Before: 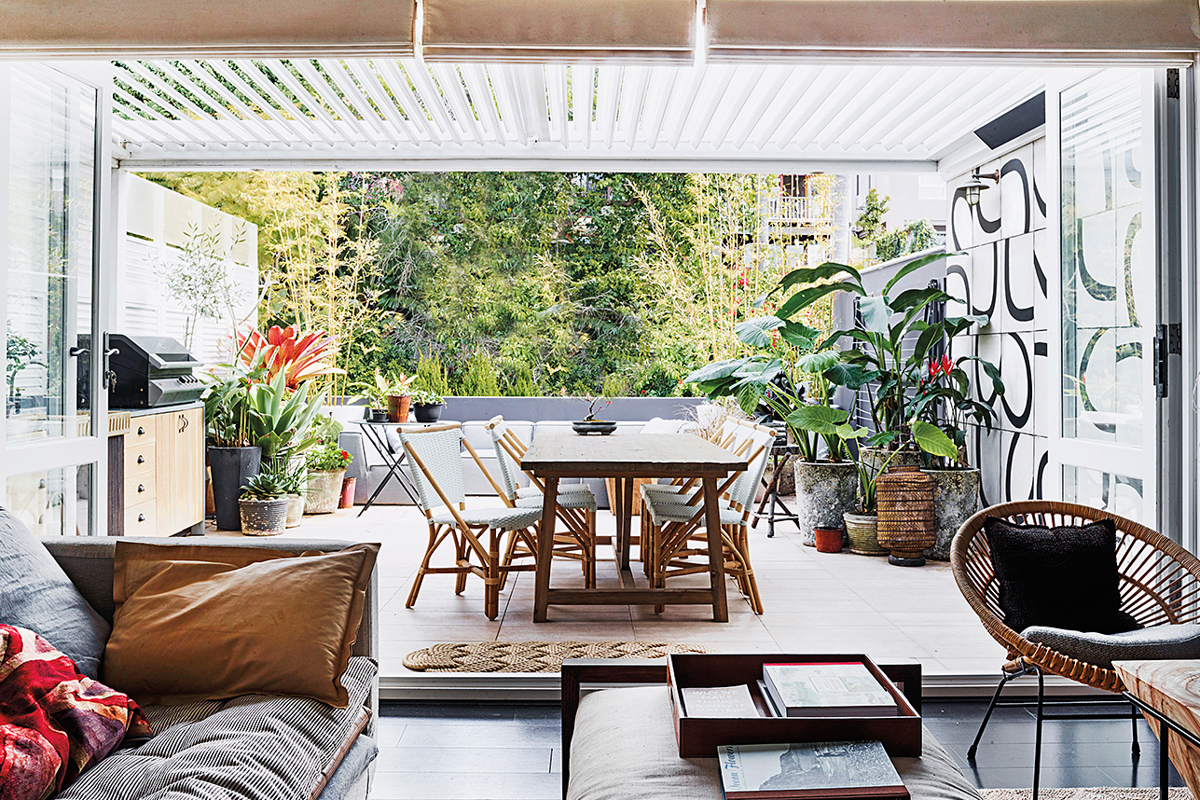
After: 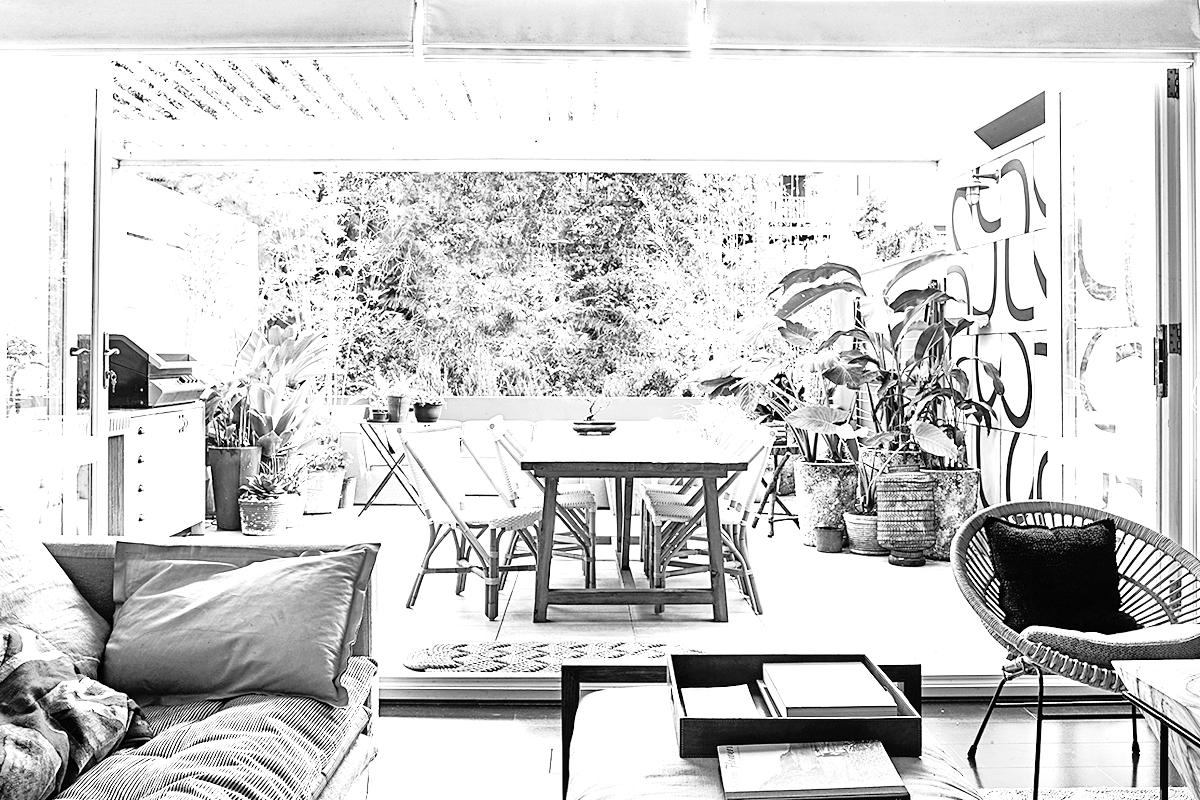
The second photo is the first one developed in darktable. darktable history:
exposure: black level correction 0, exposure 1.45 EV, compensate exposure bias true, compensate highlight preservation false
monochrome: on, module defaults
local contrast: mode bilateral grid, contrast 25, coarseness 60, detail 151%, midtone range 0.2
tone curve: curves: ch0 [(0, 0.013) (0.129, 0.1) (0.291, 0.375) (0.46, 0.576) (0.667, 0.78) (0.851, 0.903) (0.997, 0.951)]; ch1 [(0, 0) (0.353, 0.344) (0.45, 0.46) (0.498, 0.495) (0.528, 0.531) (0.563, 0.566) (0.592, 0.609) (0.657, 0.672) (1, 1)]; ch2 [(0, 0) (0.333, 0.346) (0.375, 0.375) (0.427, 0.44) (0.5, 0.501) (0.505, 0.505) (0.544, 0.573) (0.576, 0.615) (0.612, 0.644) (0.66, 0.715) (1, 1)], color space Lab, independent channels, preserve colors none
